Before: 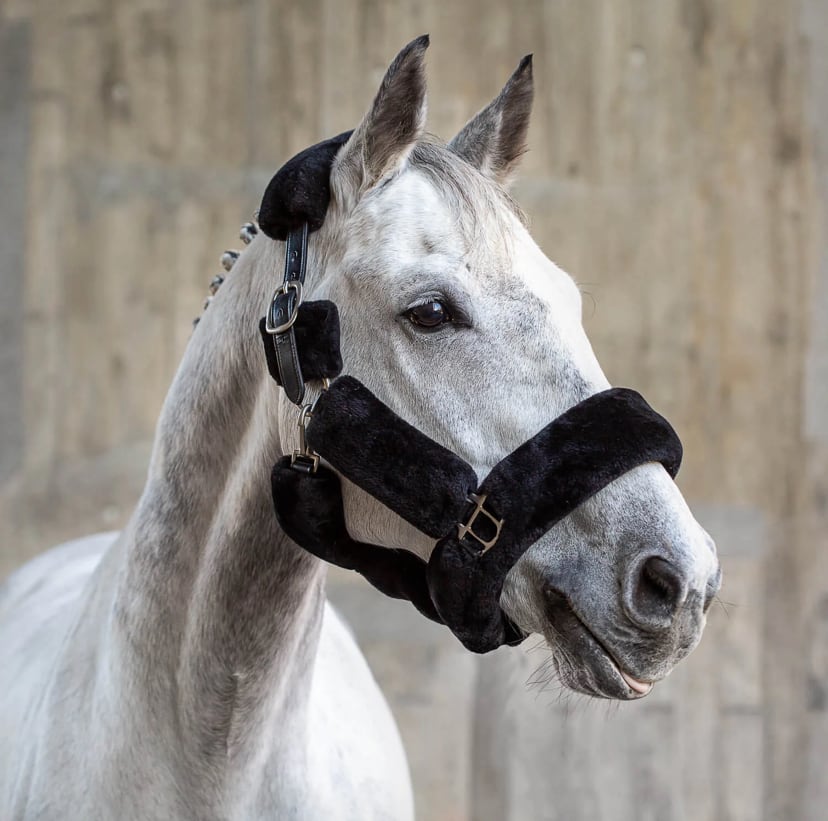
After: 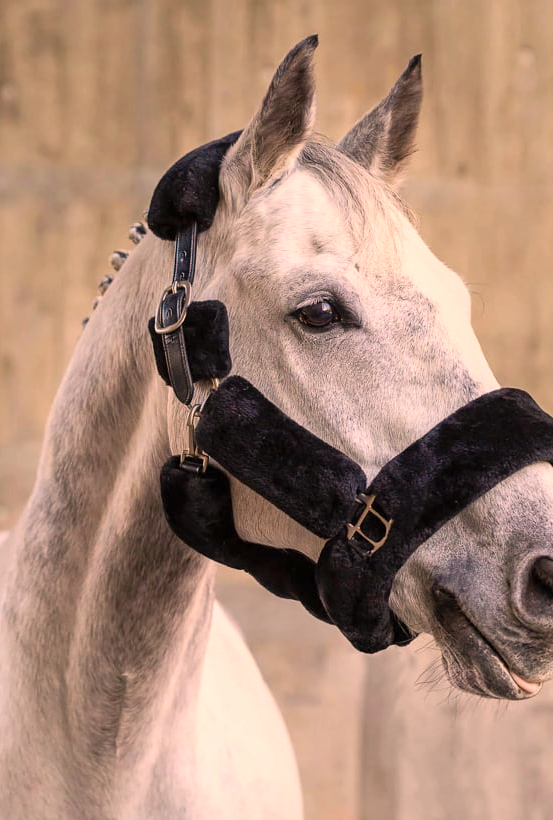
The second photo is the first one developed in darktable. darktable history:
crop and rotate: left 13.494%, right 19.663%
color correction: highlights a* 17.61, highlights b* 18.95
contrast brightness saturation: contrast 0.073, brightness 0.084, saturation 0.178
